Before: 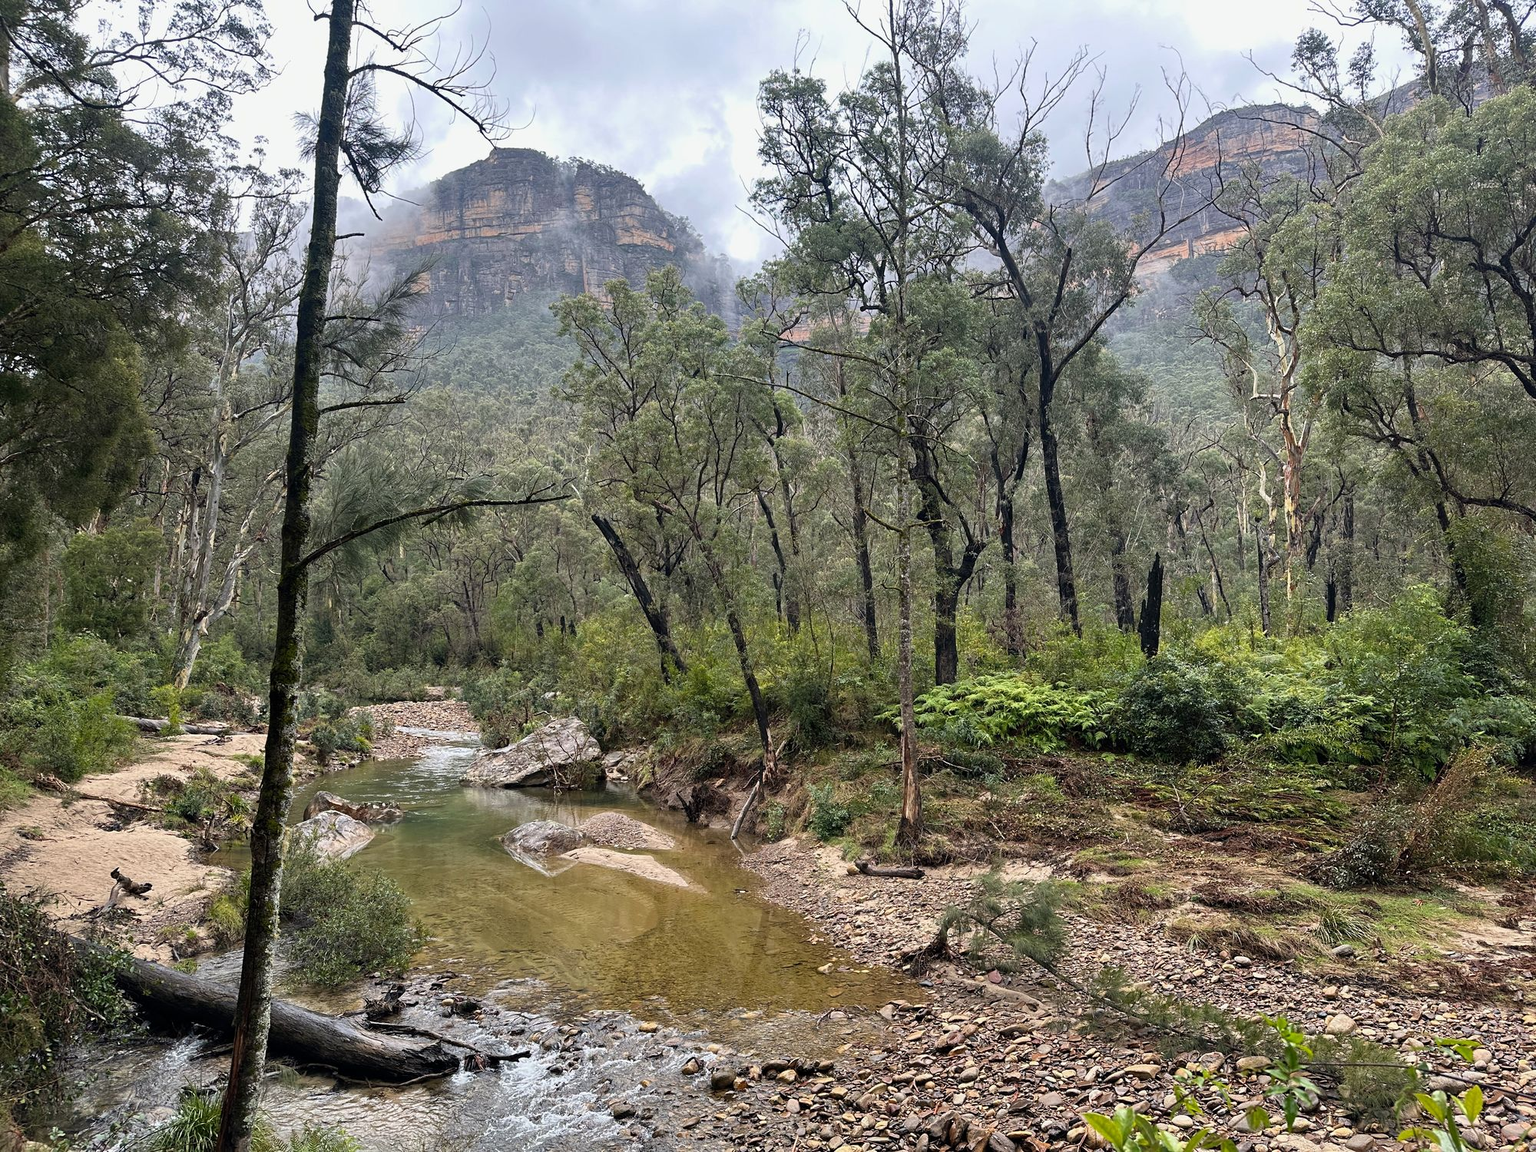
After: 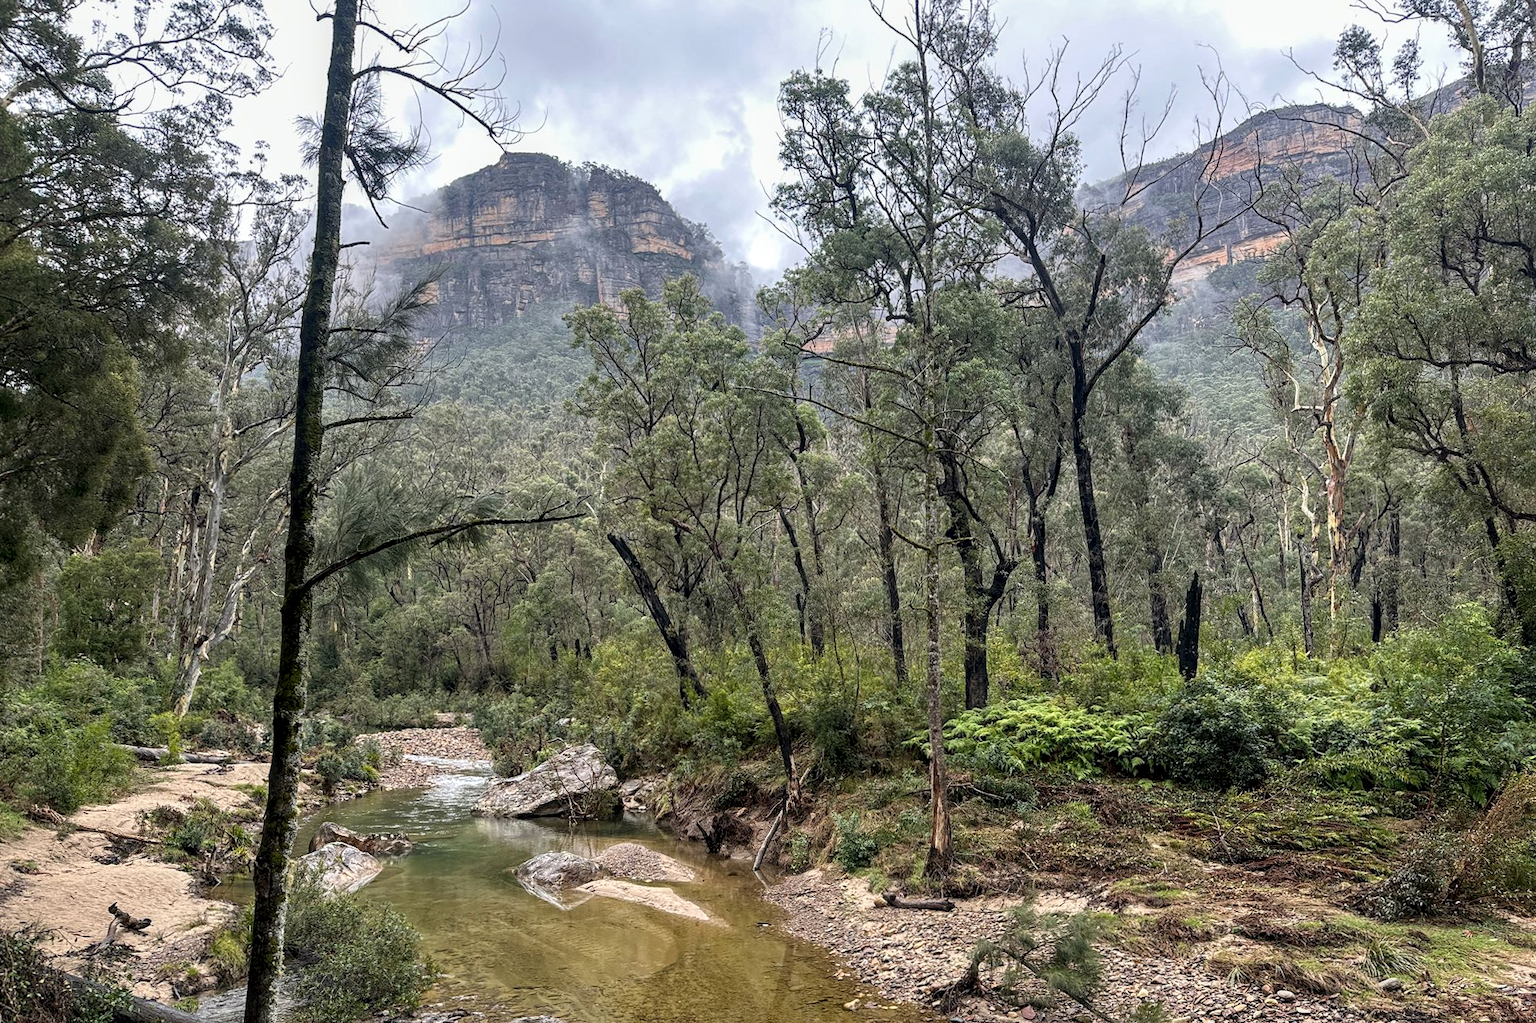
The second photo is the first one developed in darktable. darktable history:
crop and rotate: angle 0.2°, left 0.275%, right 3.127%, bottom 14.18%
local contrast: detail 130%
